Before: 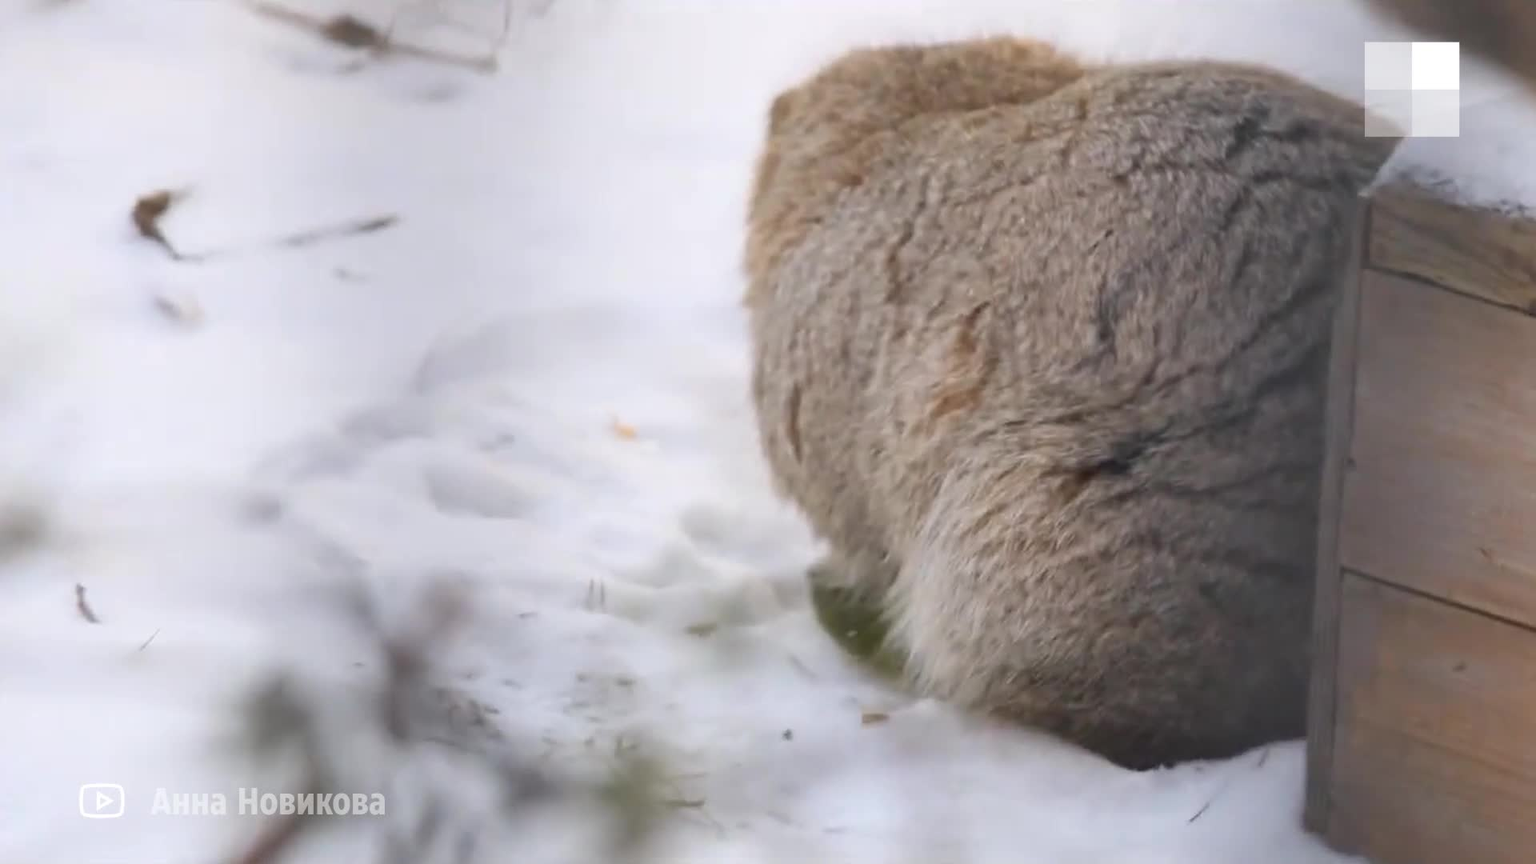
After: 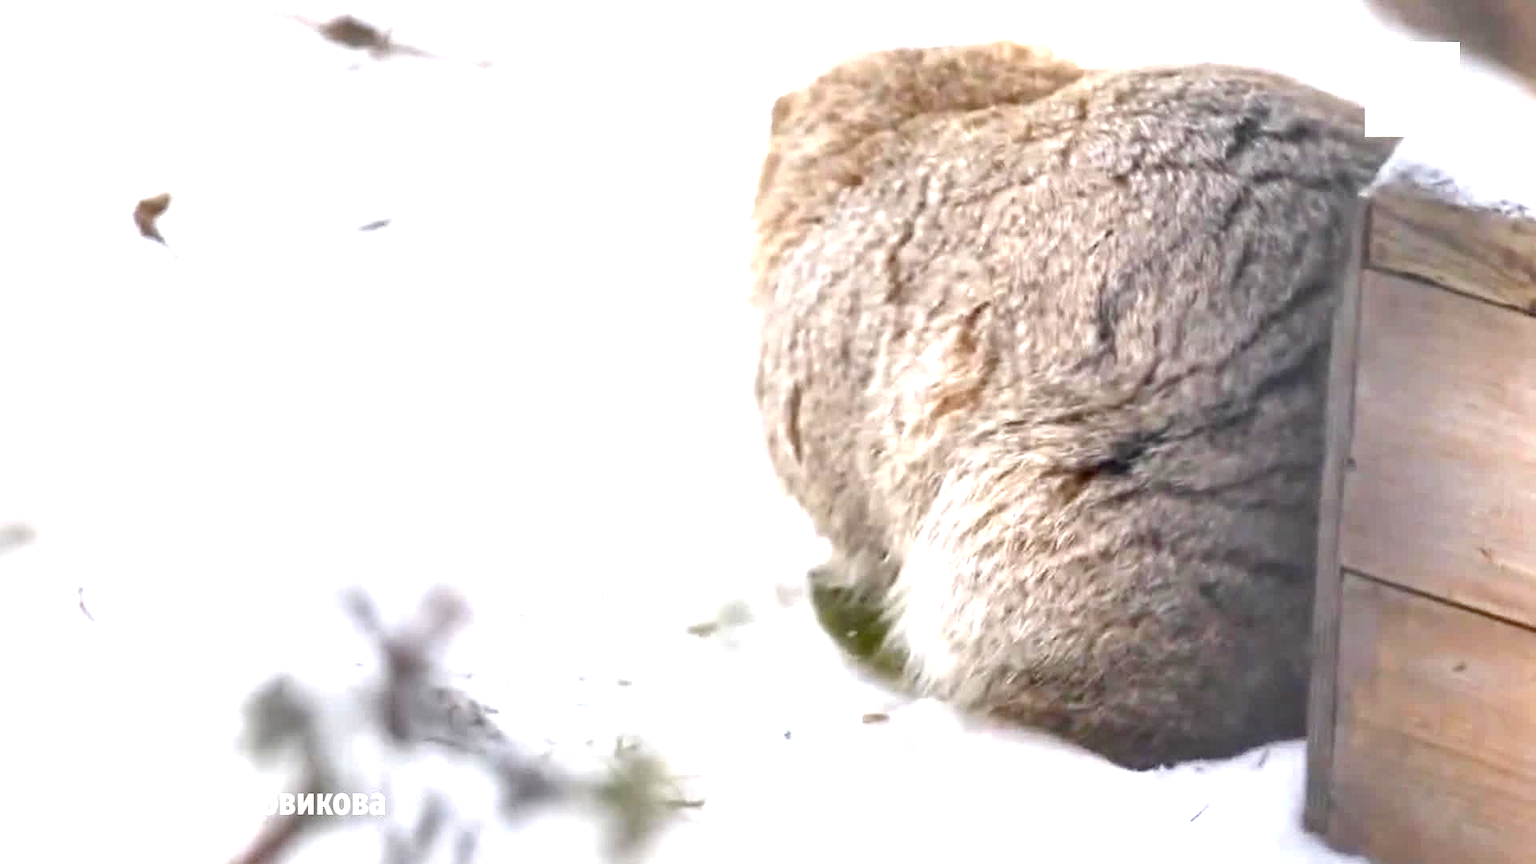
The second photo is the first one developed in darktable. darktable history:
exposure: black level correction 0, exposure 1.39 EV, compensate highlight preservation false
local contrast: highlights 60%, shadows 60%, detail 160%
color balance rgb: perceptual saturation grading › global saturation 43.69%, perceptual saturation grading › highlights -50.125%, perceptual saturation grading › shadows 31.167%
